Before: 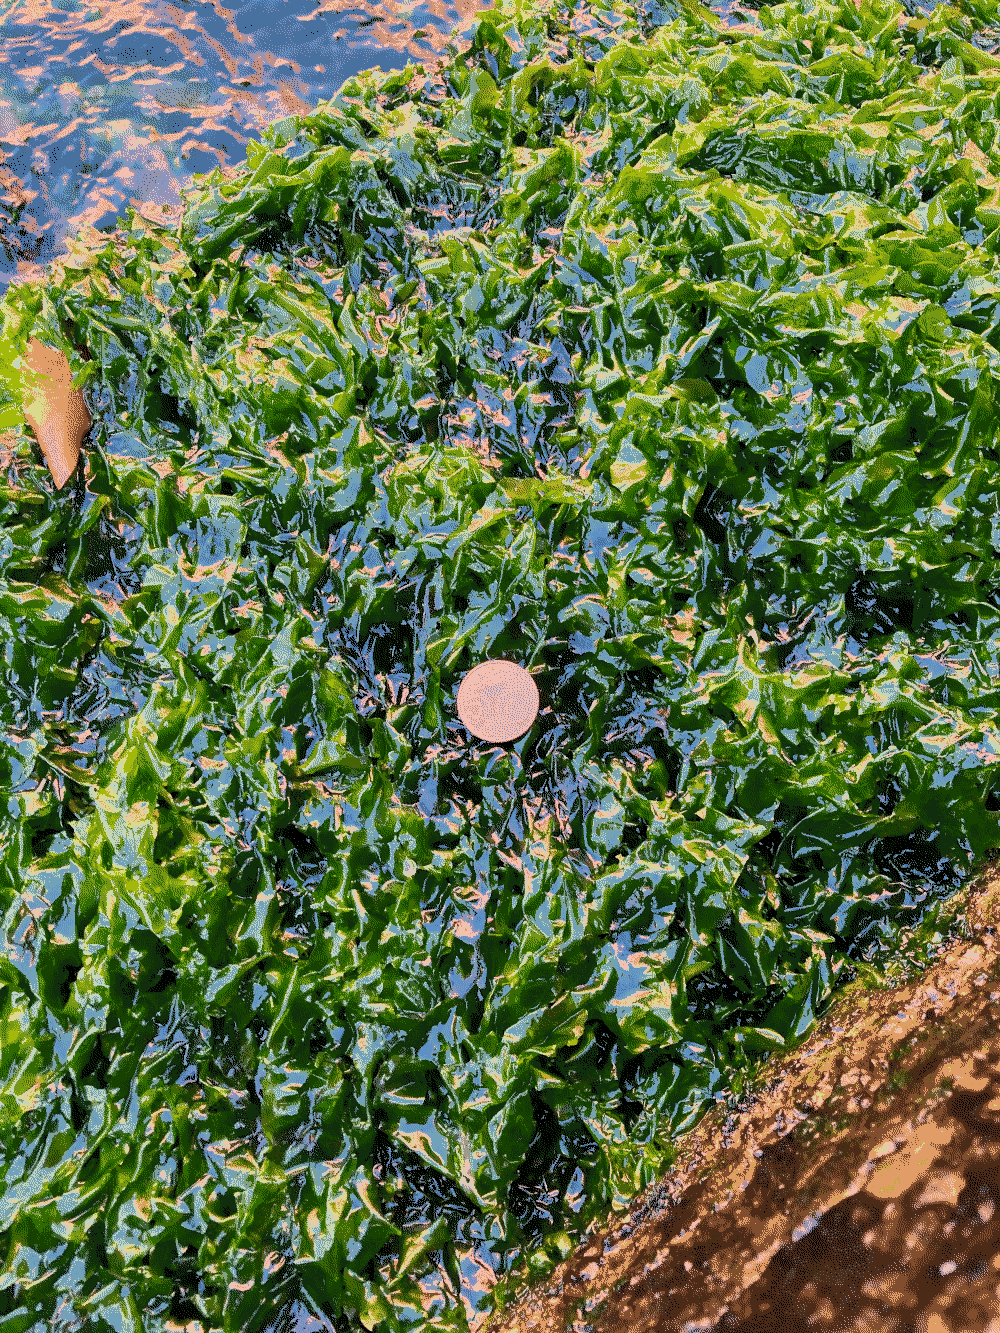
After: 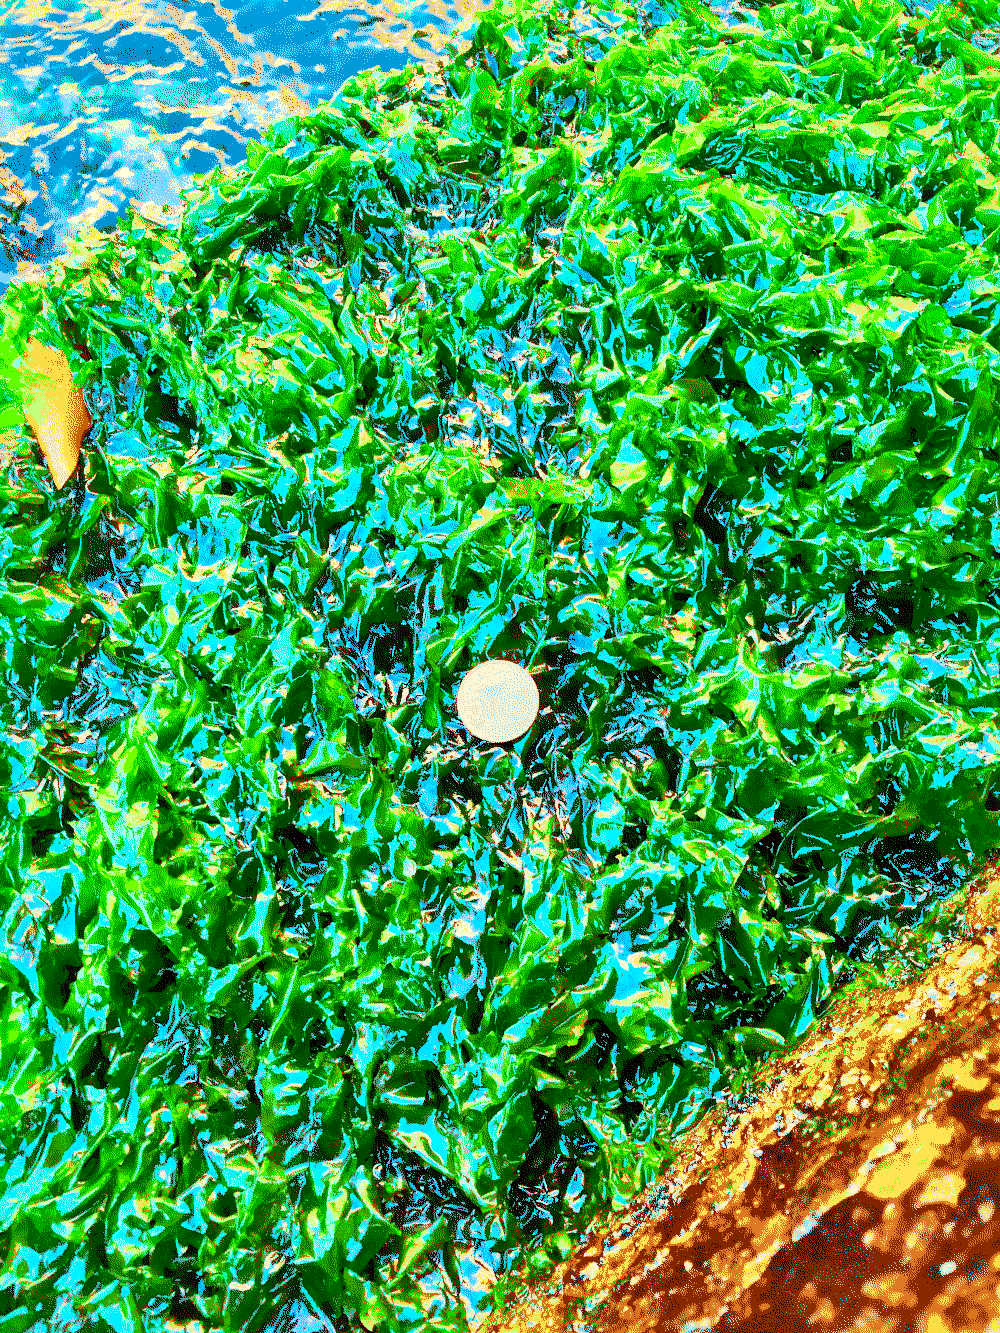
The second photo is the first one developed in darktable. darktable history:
color balance rgb: power › chroma 0.266%, power › hue 61.34°, highlights gain › chroma 5.388%, highlights gain › hue 194.34°, linear chroma grading › global chroma 15.041%, perceptual saturation grading › global saturation 19.829%
local contrast: mode bilateral grid, contrast 19, coarseness 49, detail 171%, midtone range 0.2
shadows and highlights: on, module defaults
color correction: highlights a* -2.86, highlights b* -2.71, shadows a* 2.24, shadows b* 3.03
tone curve: curves: ch0 [(0, 0.011) (0.053, 0.026) (0.174, 0.115) (0.398, 0.444) (0.673, 0.775) (0.829, 0.906) (0.991, 0.981)]; ch1 [(0, 0) (0.276, 0.206) (0.409, 0.383) (0.473, 0.458) (0.492, 0.499) (0.521, 0.502) (0.546, 0.543) (0.585, 0.617) (0.659, 0.686) (0.78, 0.8) (1, 1)]; ch2 [(0, 0) (0.438, 0.449) (0.473, 0.469) (0.503, 0.5) (0.523, 0.538) (0.562, 0.598) (0.612, 0.635) (0.695, 0.713) (1, 1)], color space Lab, independent channels, preserve colors none
base curve: curves: ch0 [(0, 0) (0.088, 0.125) (0.176, 0.251) (0.354, 0.501) (0.613, 0.749) (1, 0.877)], preserve colors none
levels: levels [0, 0.445, 1]
